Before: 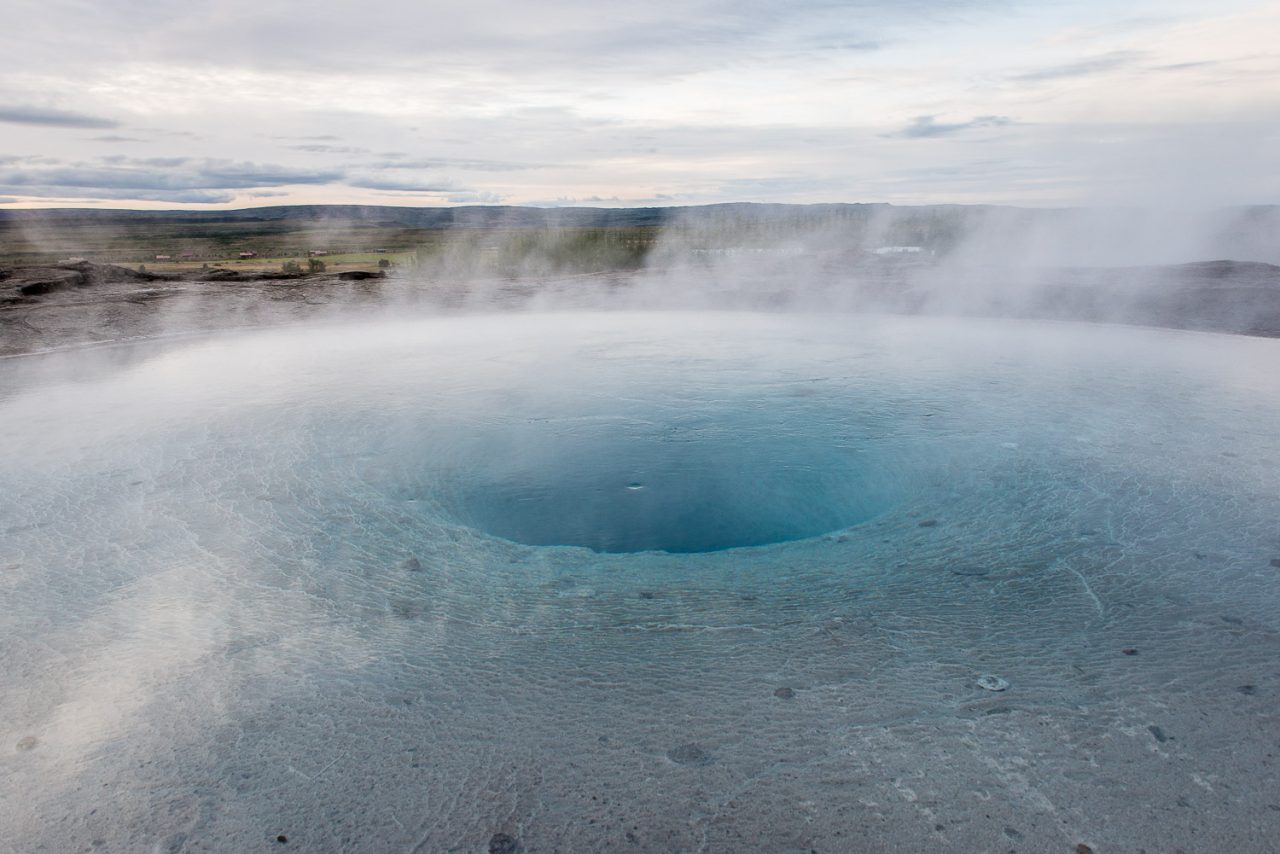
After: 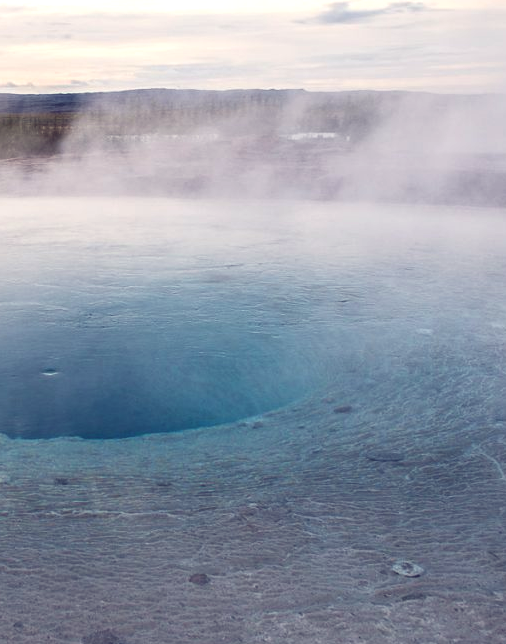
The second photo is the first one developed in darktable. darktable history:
crop: left 45.721%, top 13.393%, right 14.118%, bottom 10.01%
color balance: lift [1.001, 0.997, 0.99, 1.01], gamma [1.007, 1, 0.975, 1.025], gain [1, 1.065, 1.052, 0.935], contrast 13.25%
